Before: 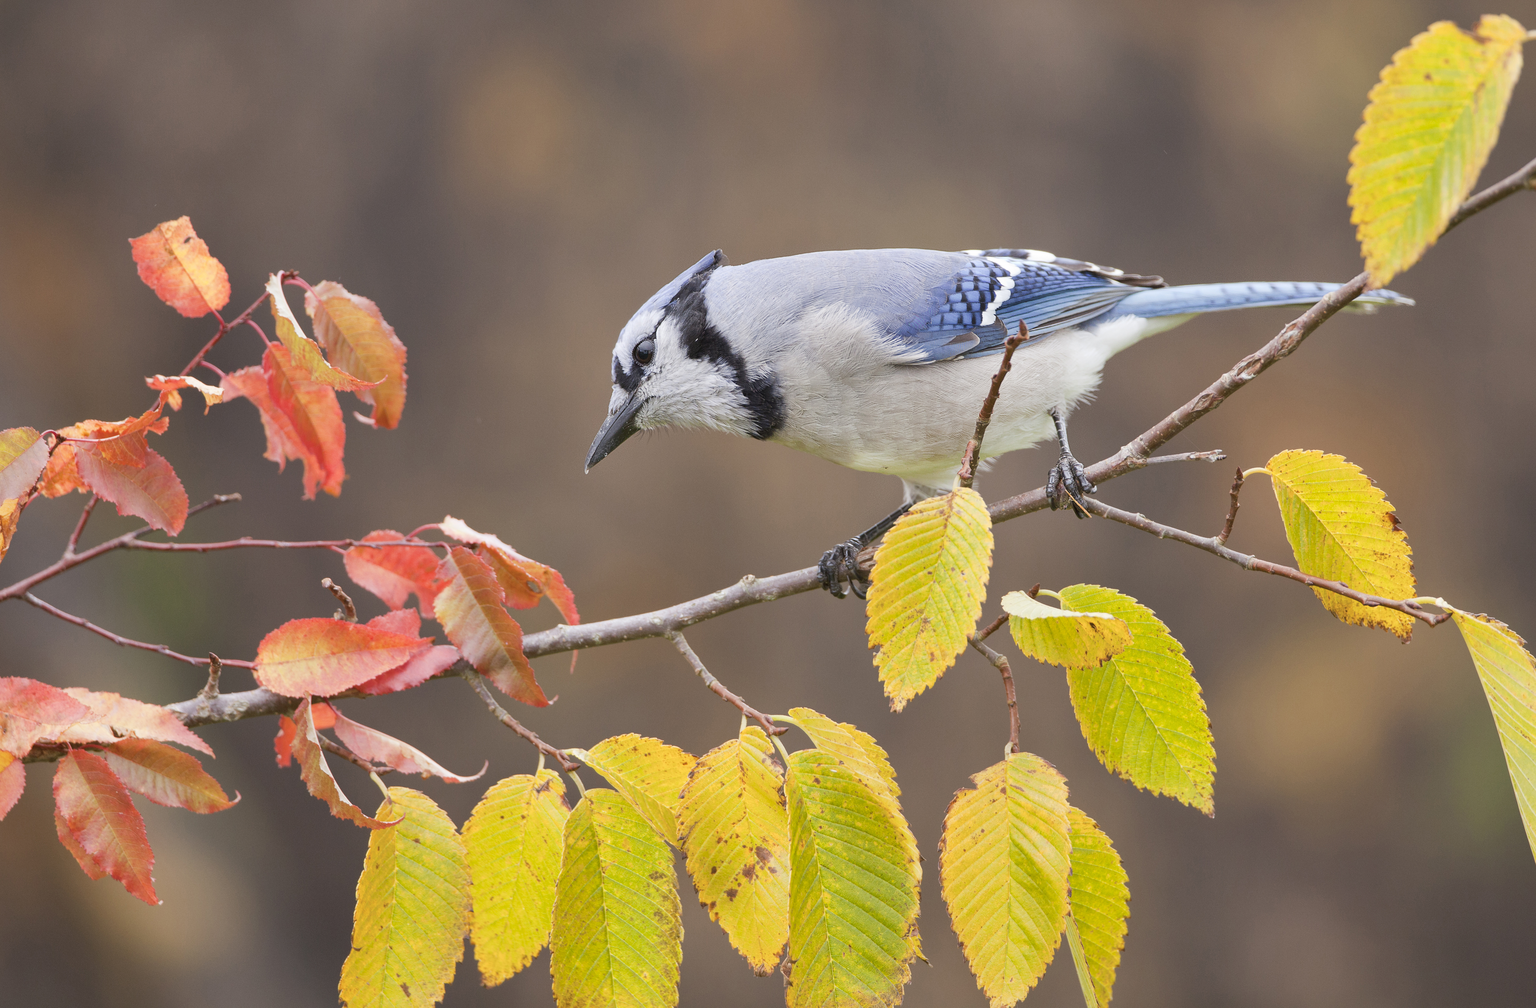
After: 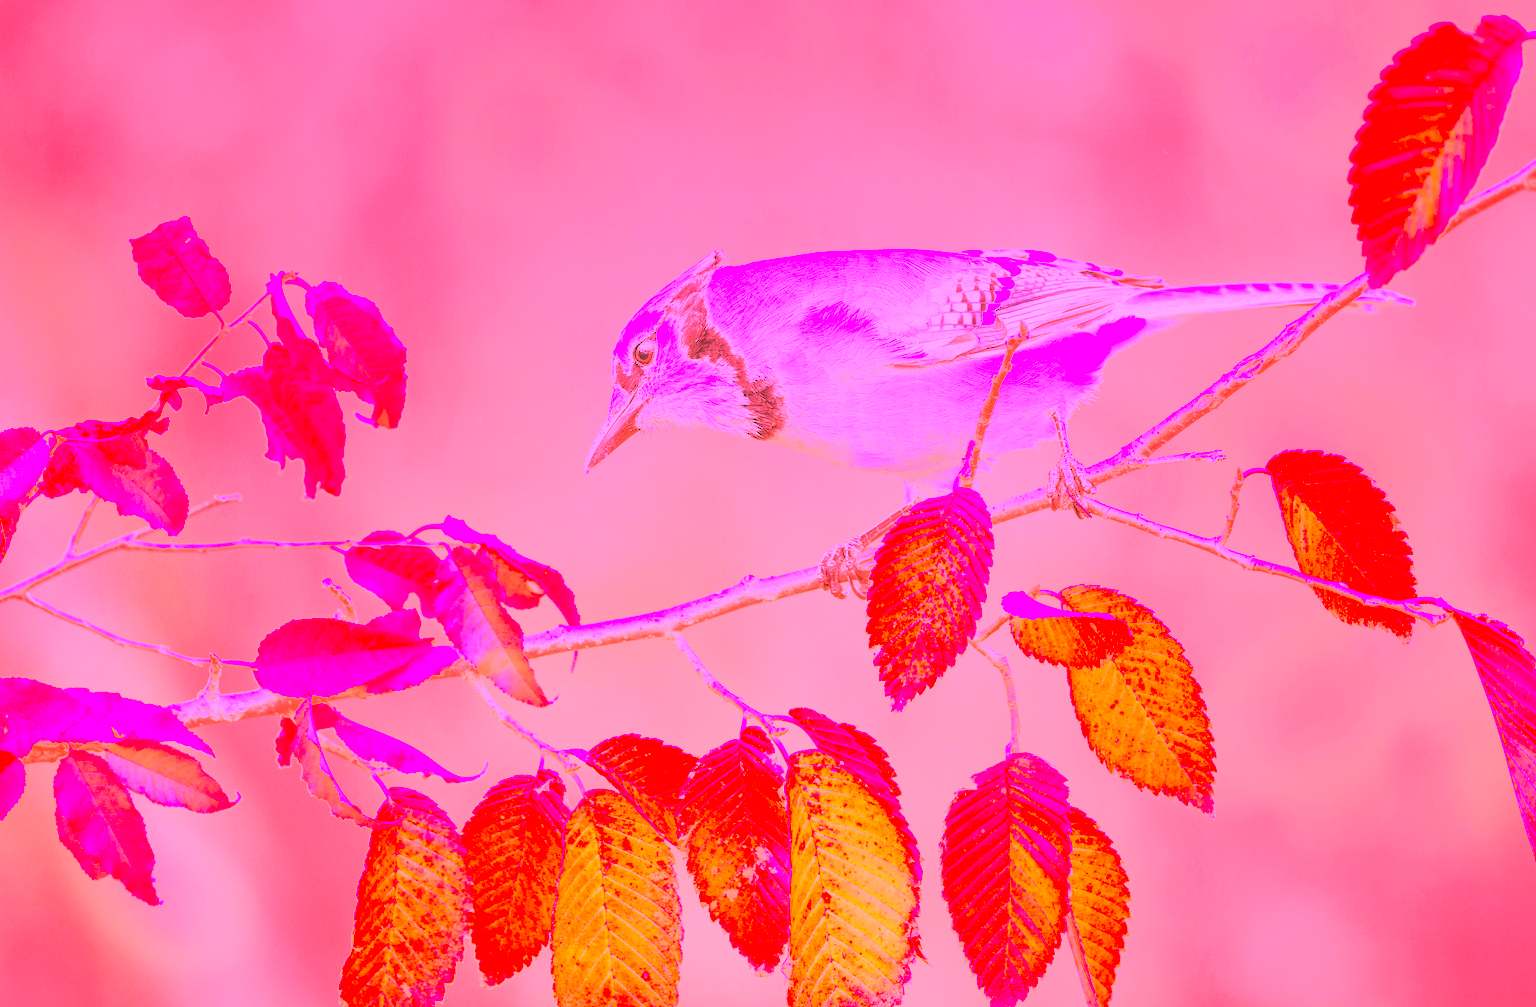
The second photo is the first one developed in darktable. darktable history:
local contrast: on, module defaults
white balance: red 4.26, blue 1.802
